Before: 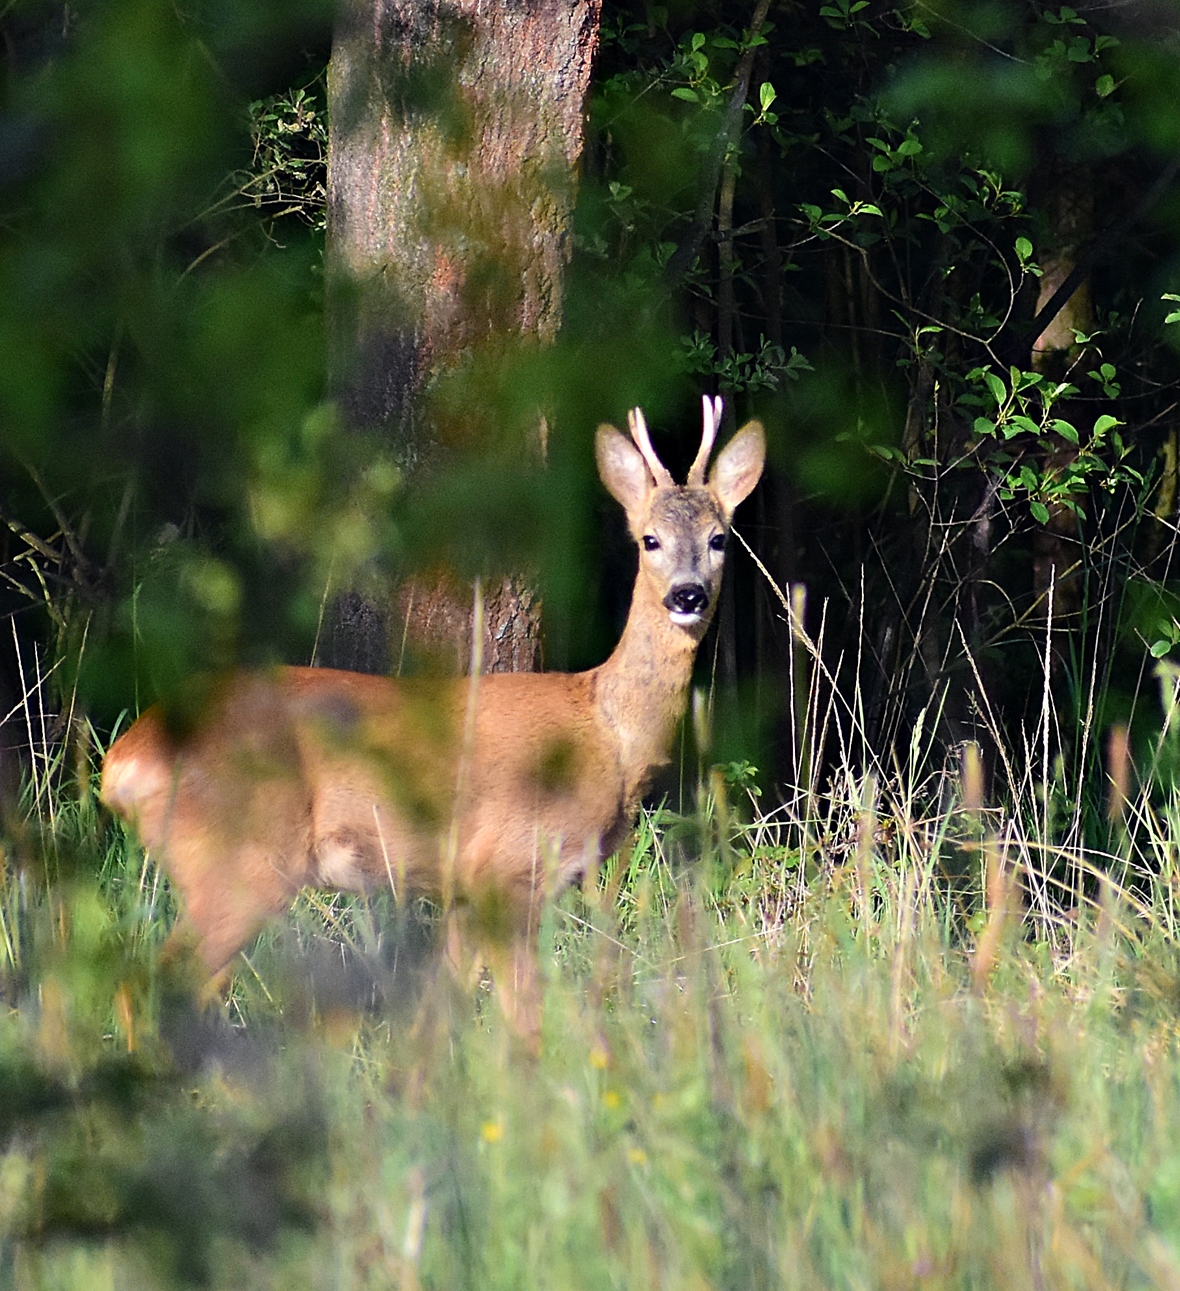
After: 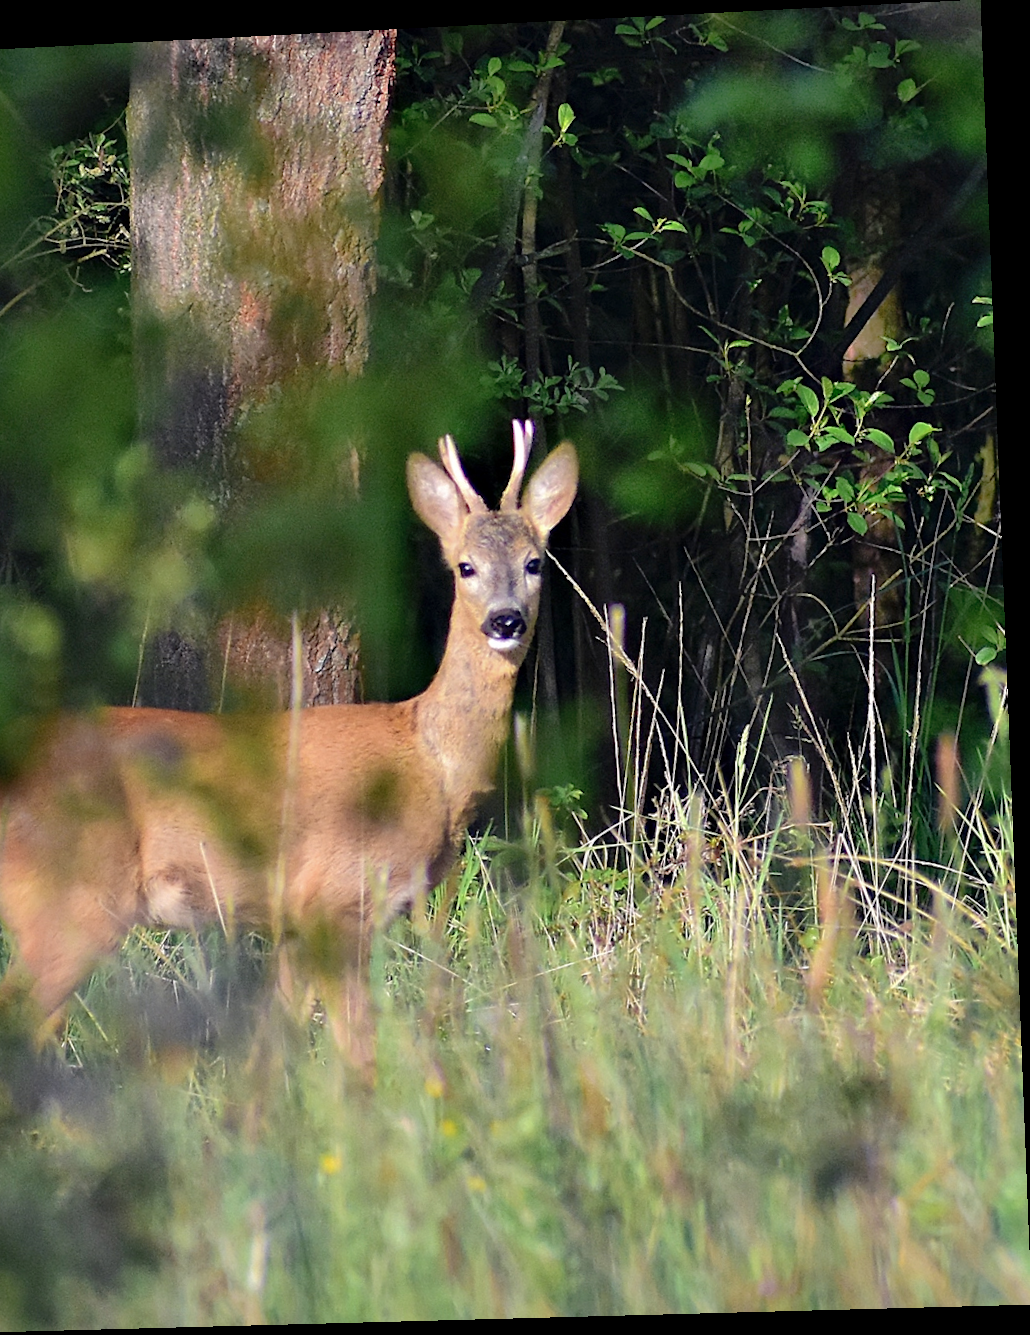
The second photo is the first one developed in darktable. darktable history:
rotate and perspective: rotation -2.22°, lens shift (horizontal) -0.022, automatic cropping off
crop: left 16.145%
shadows and highlights: on, module defaults
contrast brightness saturation: contrast 0.01, saturation -0.05
